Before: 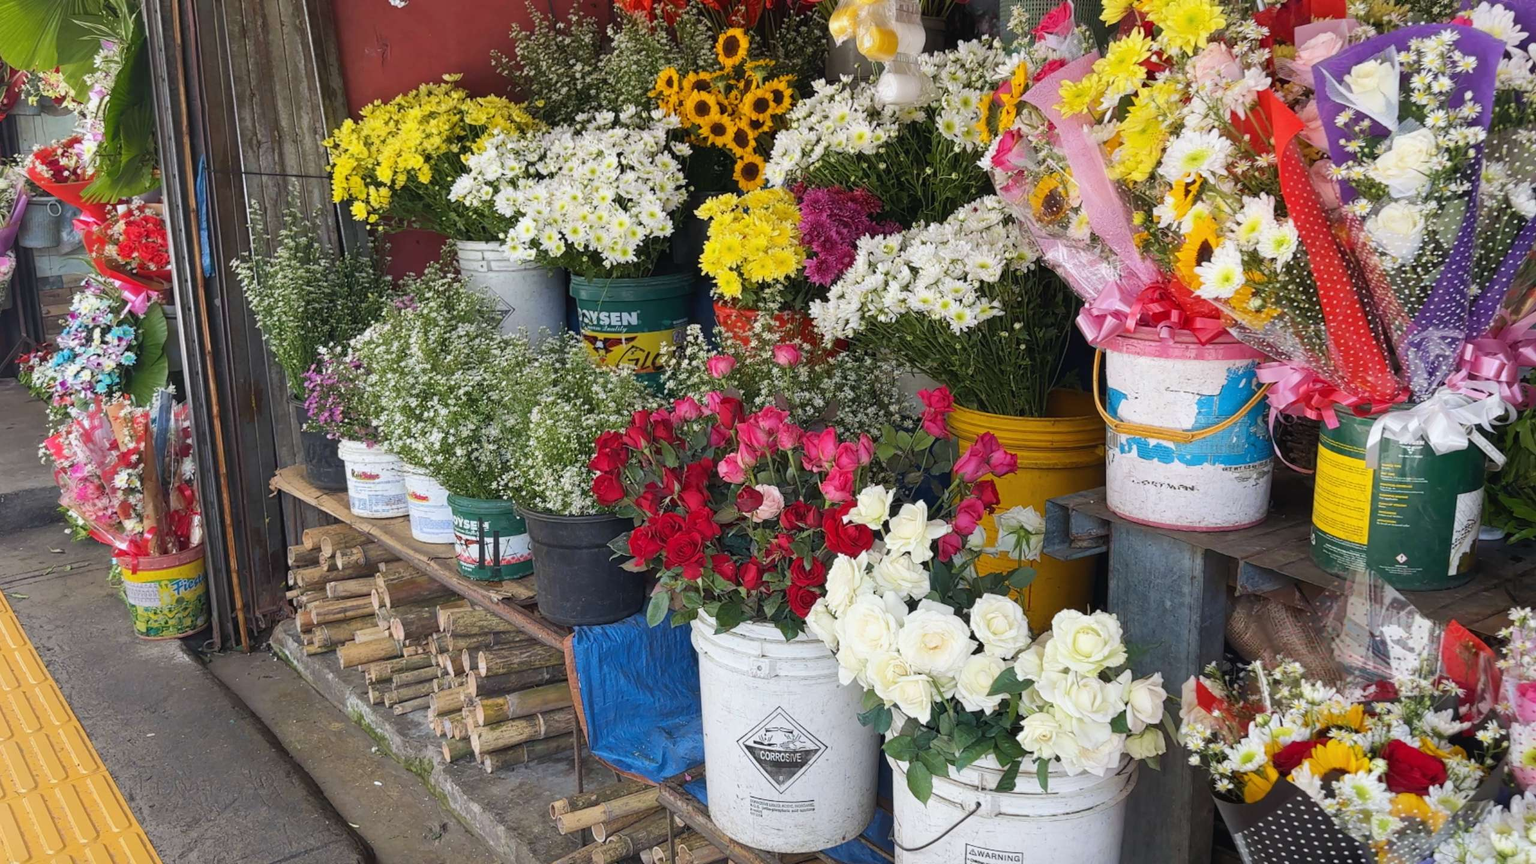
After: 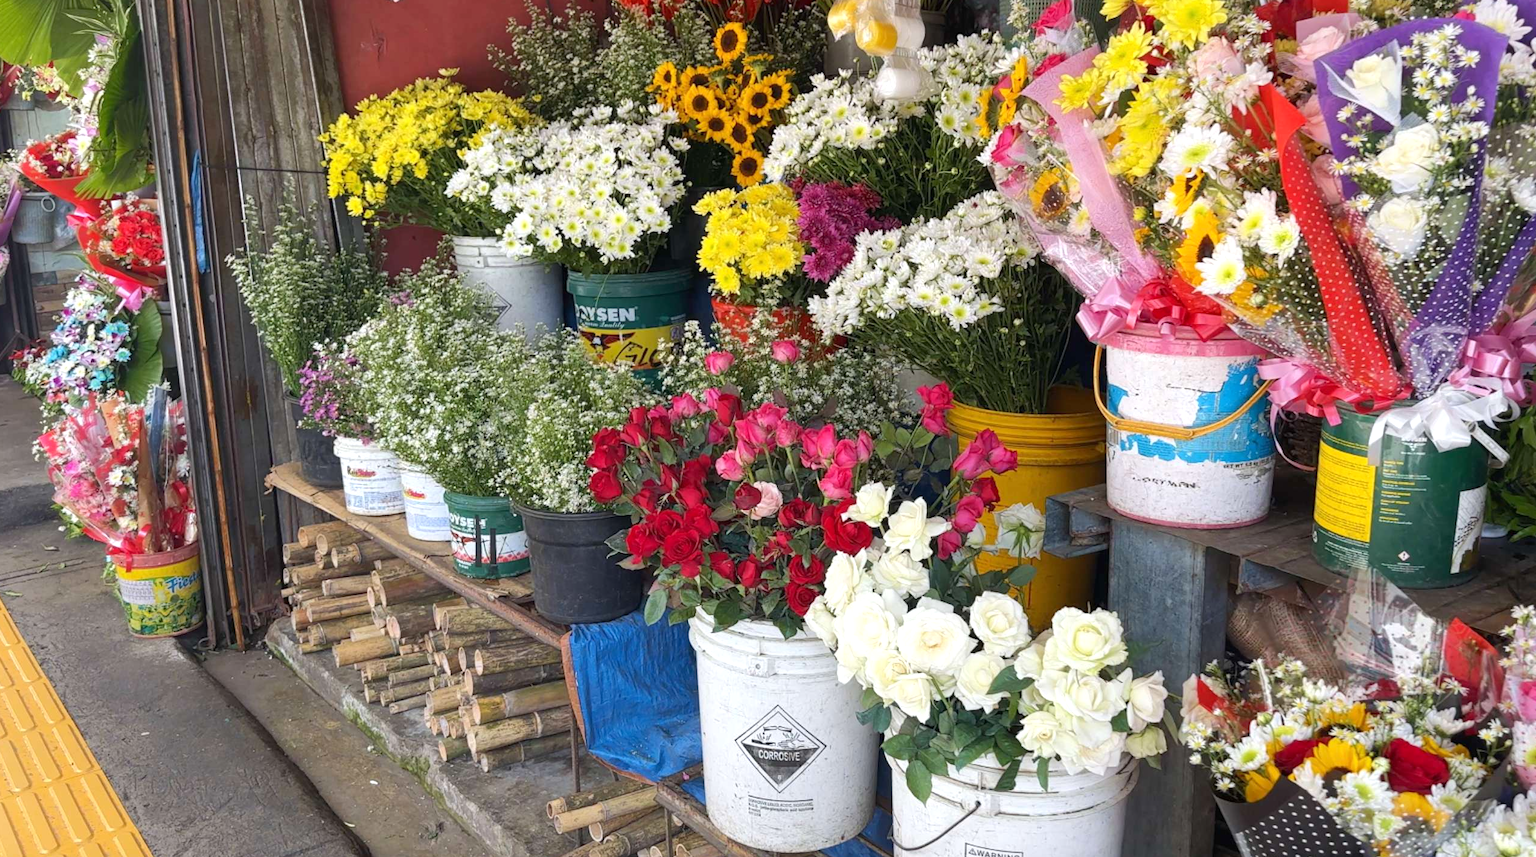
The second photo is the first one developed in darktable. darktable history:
levels: mode automatic, levels [0.052, 0.496, 0.908]
crop: left 0.437%, top 0.754%, right 0.151%, bottom 0.548%
tone equalizer: edges refinement/feathering 500, mask exposure compensation -1.57 EV, preserve details no
exposure: black level correction 0.001, exposure 0.298 EV, compensate highlight preservation false
